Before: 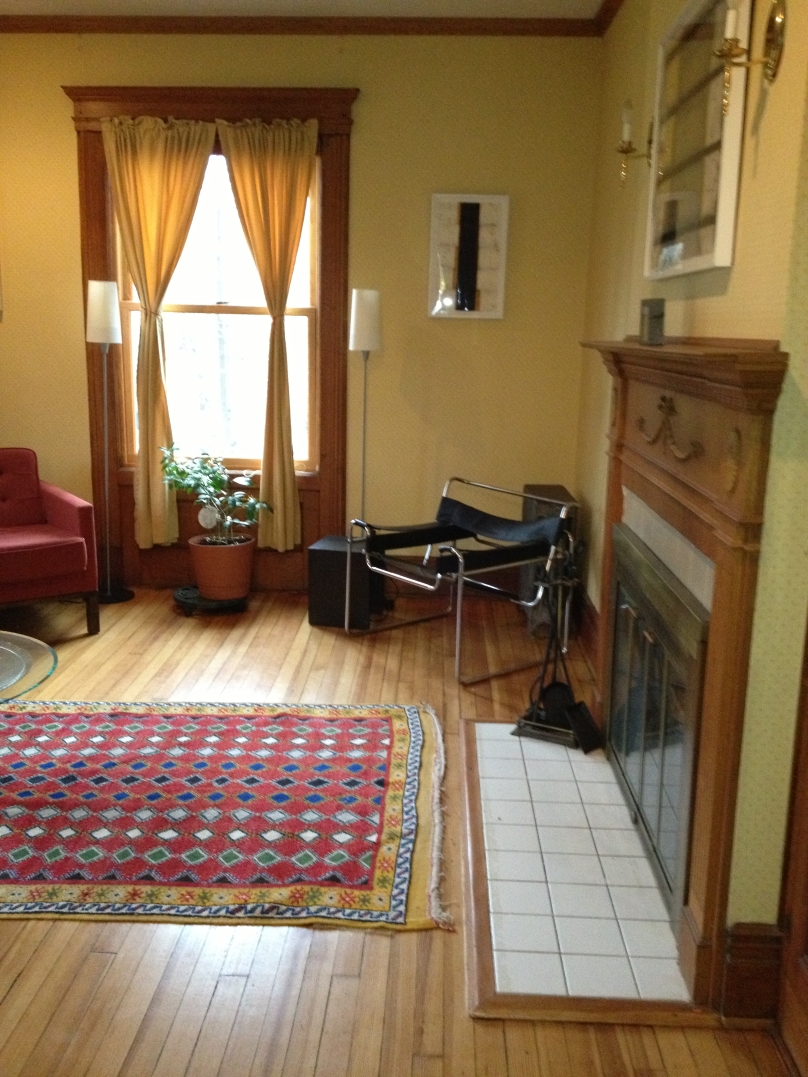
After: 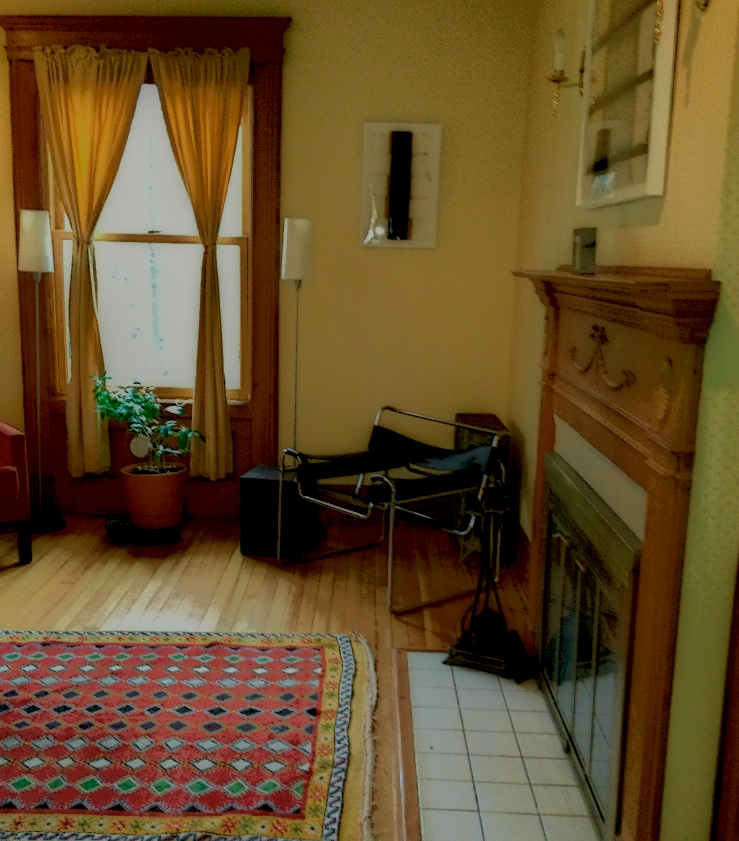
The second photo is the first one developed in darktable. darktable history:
tone curve: curves: ch0 [(0, 0) (0.402, 0.473) (0.673, 0.68) (0.899, 0.832) (0.999, 0.903)]; ch1 [(0, 0) (0.379, 0.262) (0.464, 0.425) (0.498, 0.49) (0.507, 0.5) (0.53, 0.532) (0.582, 0.583) (0.68, 0.672) (0.791, 0.748) (1, 0.896)]; ch2 [(0, 0) (0.199, 0.414) (0.438, 0.49) (0.496, 0.501) (0.515, 0.546) (0.577, 0.605) (0.632, 0.649) (0.717, 0.727) (0.845, 0.855) (0.998, 0.977)], color space Lab, independent channels, preserve colors none
local contrast: highlights 2%, shadows 223%, detail 164%, midtone range 0.002
tone equalizer: -8 EV 0.255 EV, -7 EV 0.454 EV, -6 EV 0.43 EV, -5 EV 0.258 EV, -3 EV -0.261 EV, -2 EV -0.4 EV, -1 EV -0.422 EV, +0 EV -0.239 EV, edges refinement/feathering 500, mask exposure compensation -1.26 EV, preserve details no
sharpen: radius 1.881, amount 0.406, threshold 1.143
crop: left 8.516%, top 6.626%, bottom 15.275%
